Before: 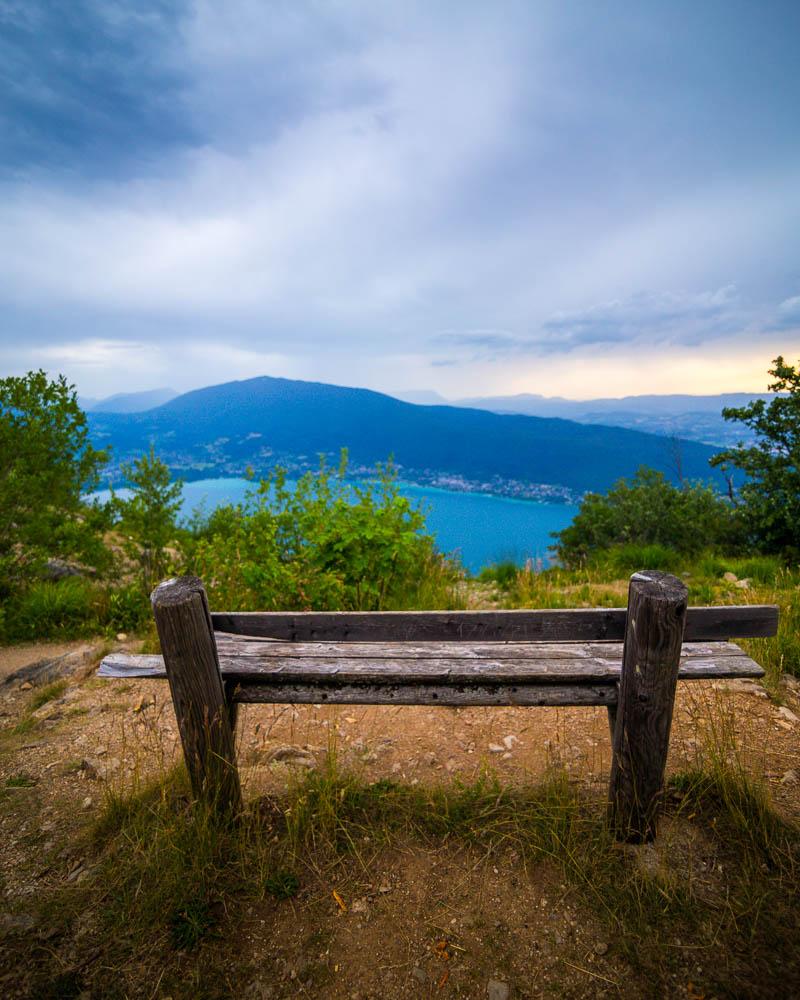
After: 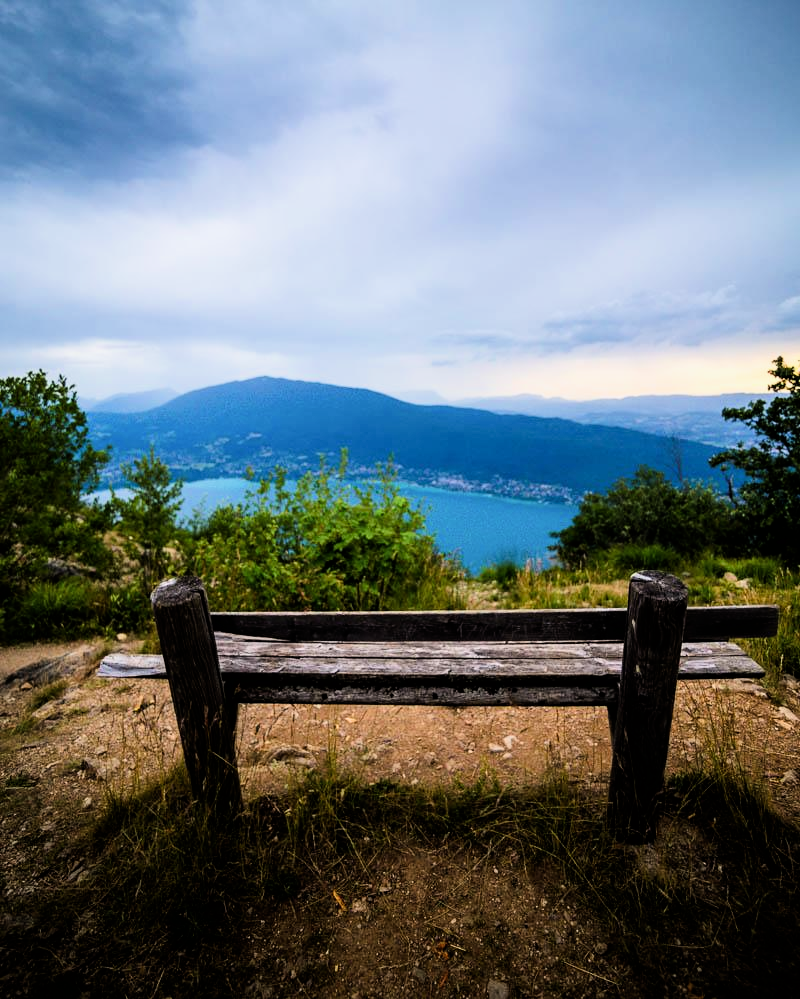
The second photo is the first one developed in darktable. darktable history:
filmic rgb: black relative exposure -5.31 EV, white relative exposure 2.88 EV, dynamic range scaling -38.15%, hardness 3.98, contrast 1.593, highlights saturation mix -1.14%, iterations of high-quality reconstruction 10
crop: bottom 0.051%
